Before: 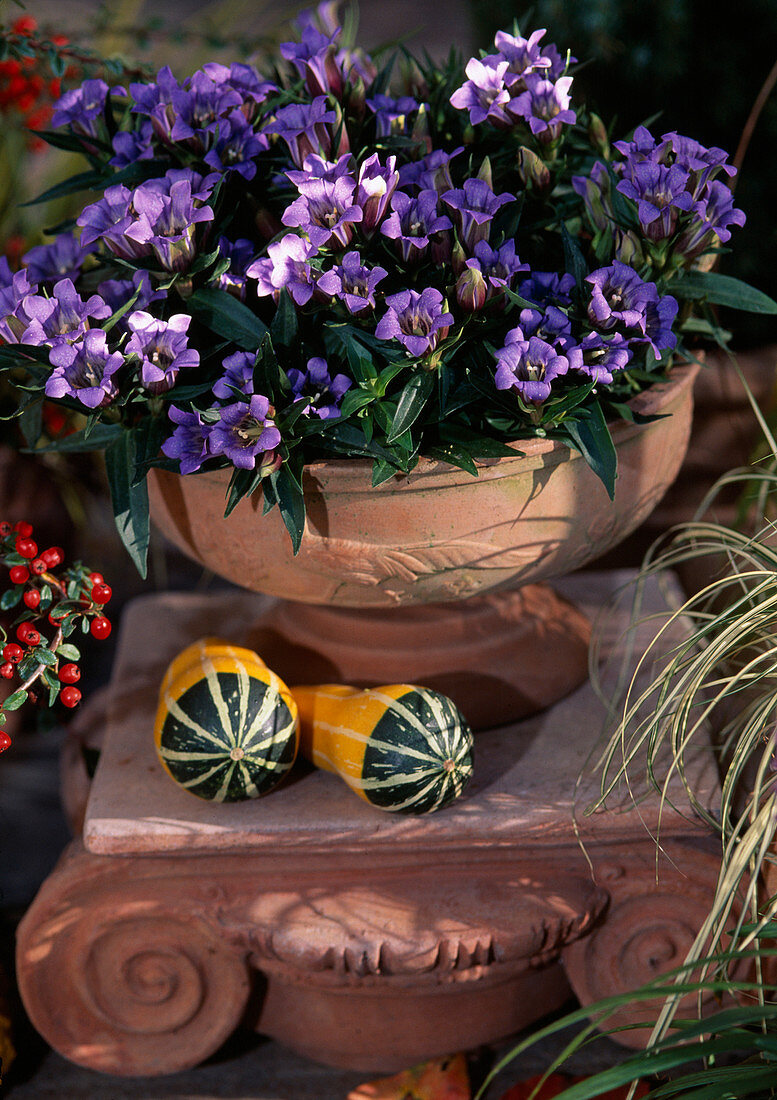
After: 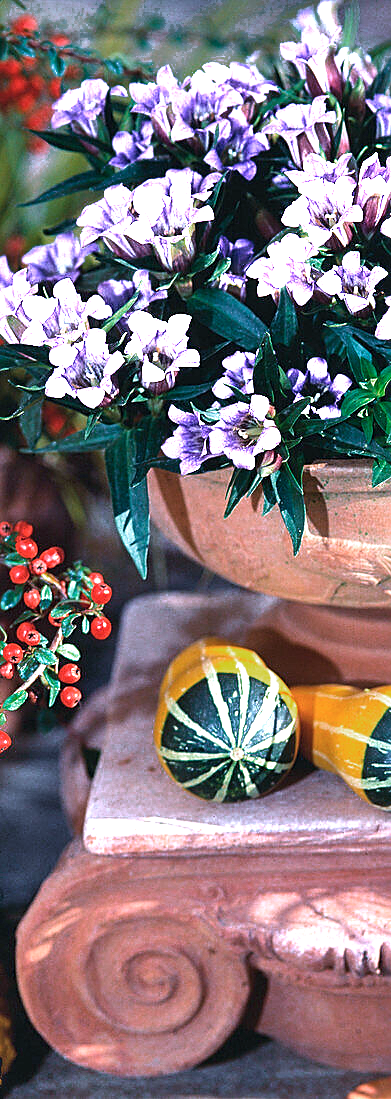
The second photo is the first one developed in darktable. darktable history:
shadows and highlights: highlights color adjustment 0.036%, soften with gaussian
crop and rotate: left 0.047%, top 0%, right 49.542%
color zones: curves: ch0 [(0.203, 0.433) (0.607, 0.517) (0.697, 0.696) (0.705, 0.897)]
exposure: black level correction -0.002, exposure 1.344 EV, compensate exposure bias true, compensate highlight preservation false
velvia: on, module defaults
sharpen: on, module defaults
color calibration: gray › normalize channels true, x 0.396, y 0.386, temperature 3708.69 K, gamut compression 0.028
